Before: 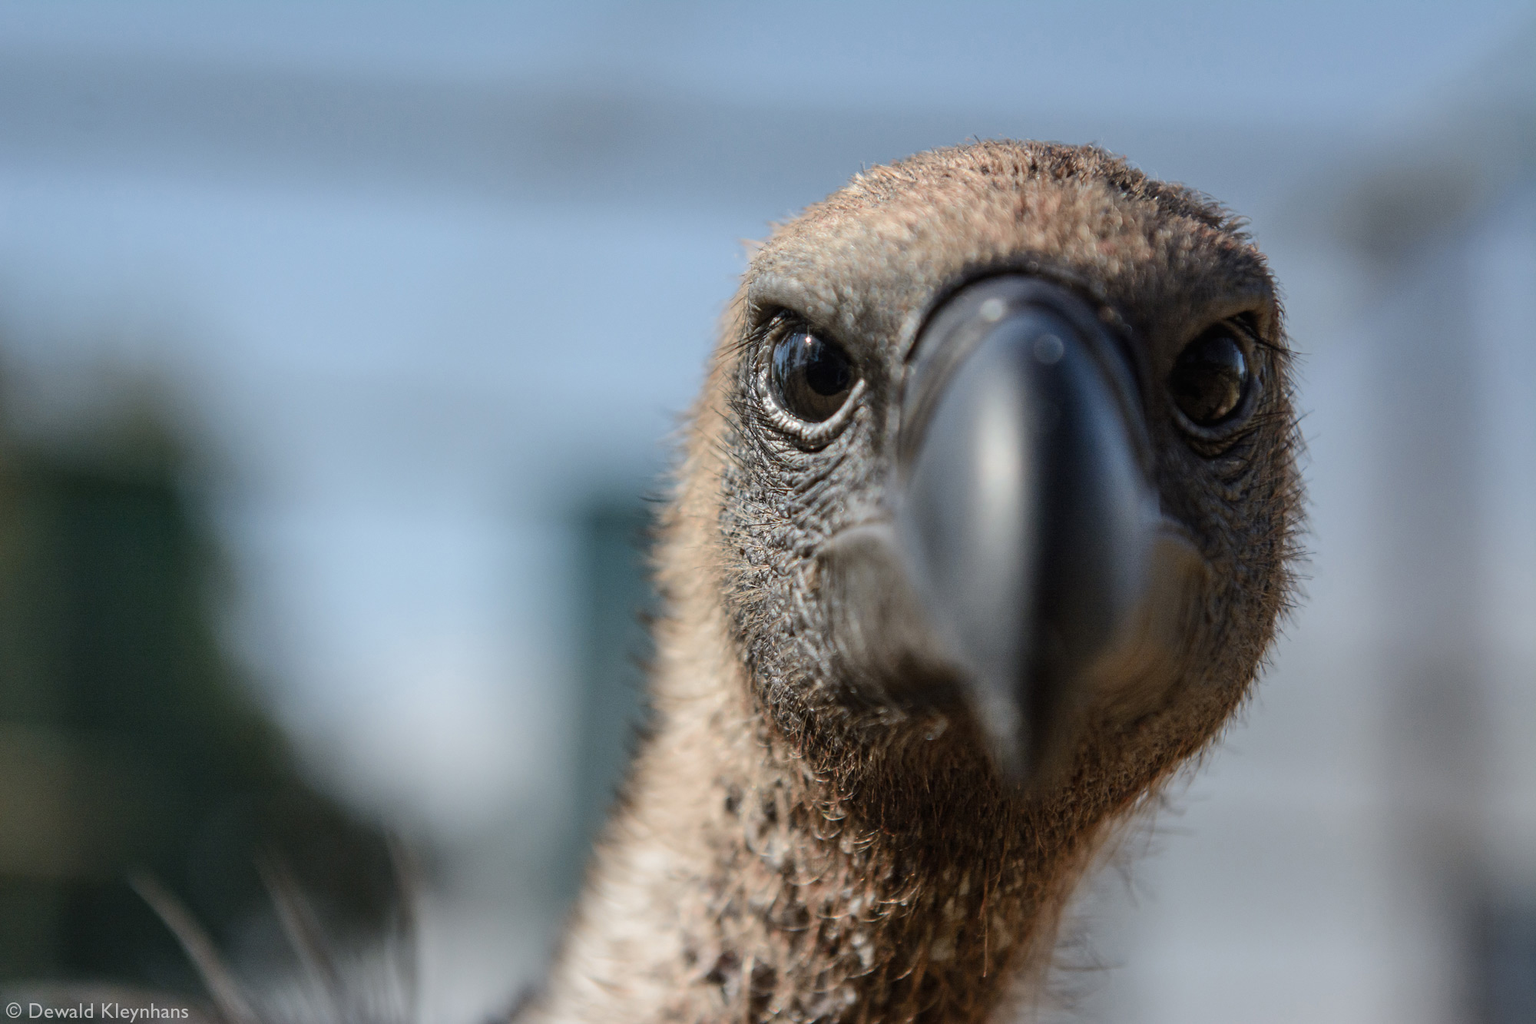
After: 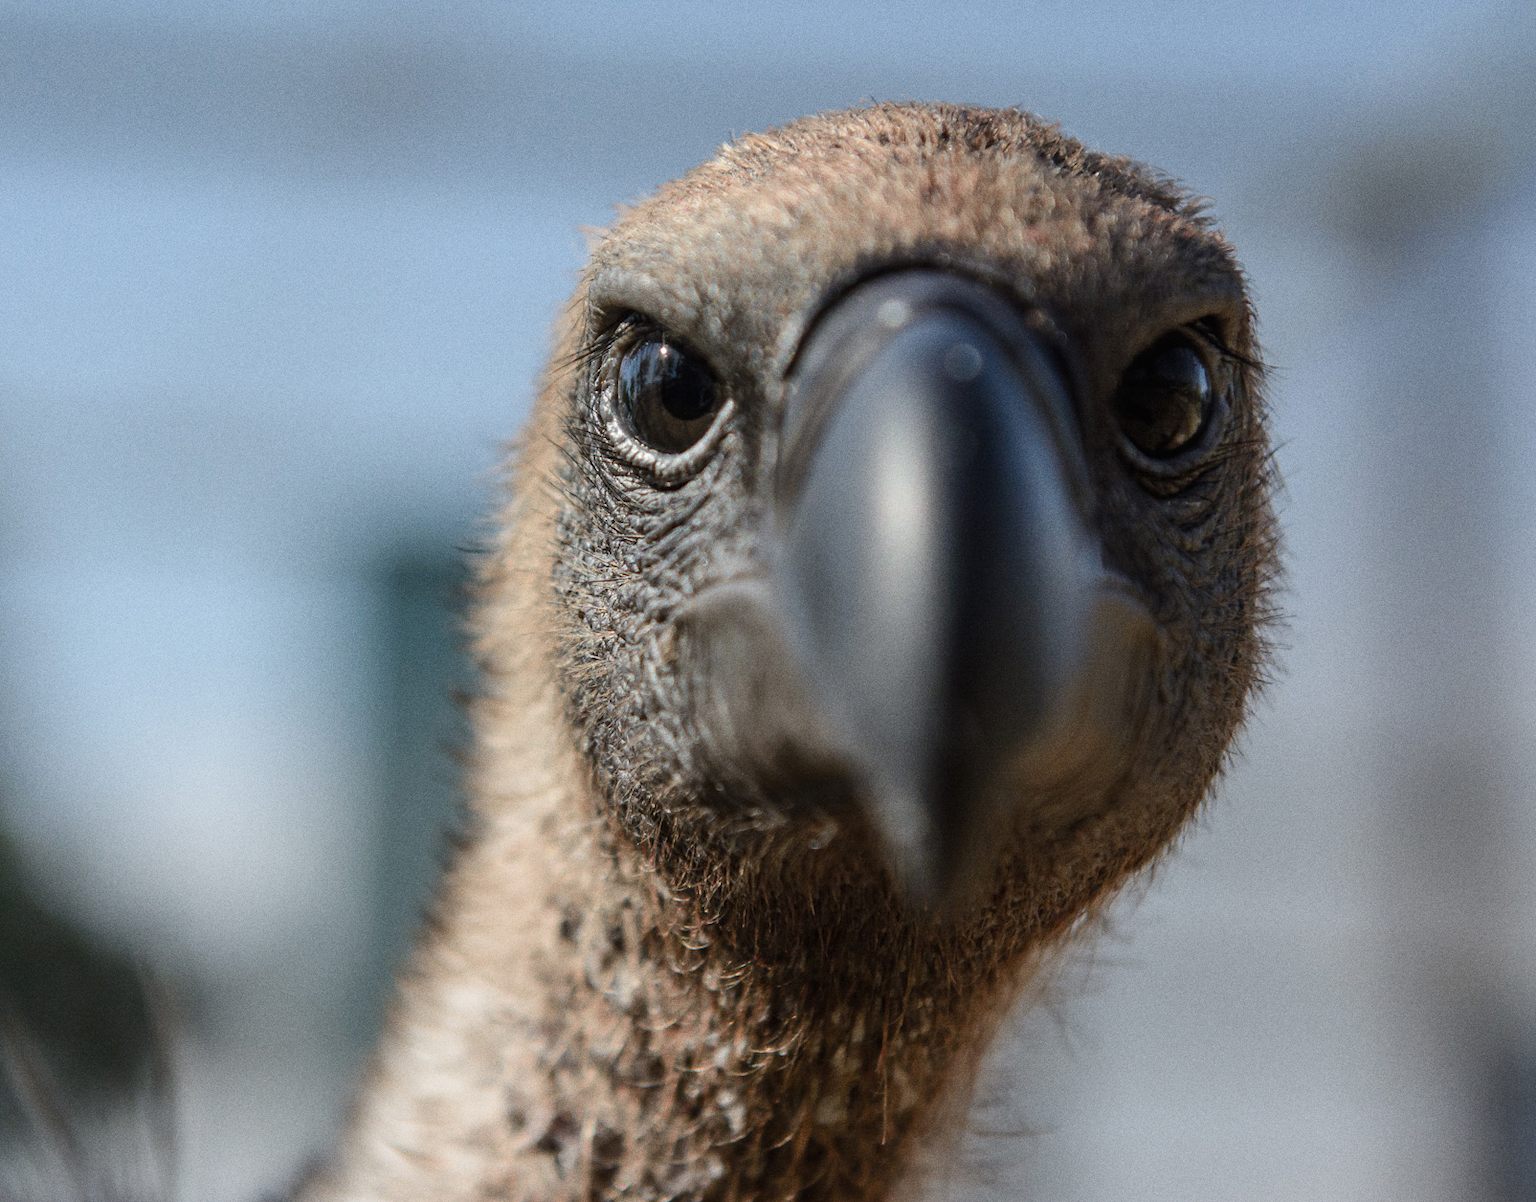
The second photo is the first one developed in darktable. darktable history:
crop and rotate: left 17.959%, top 5.771%, right 1.742%
grain: coarseness 0.09 ISO
